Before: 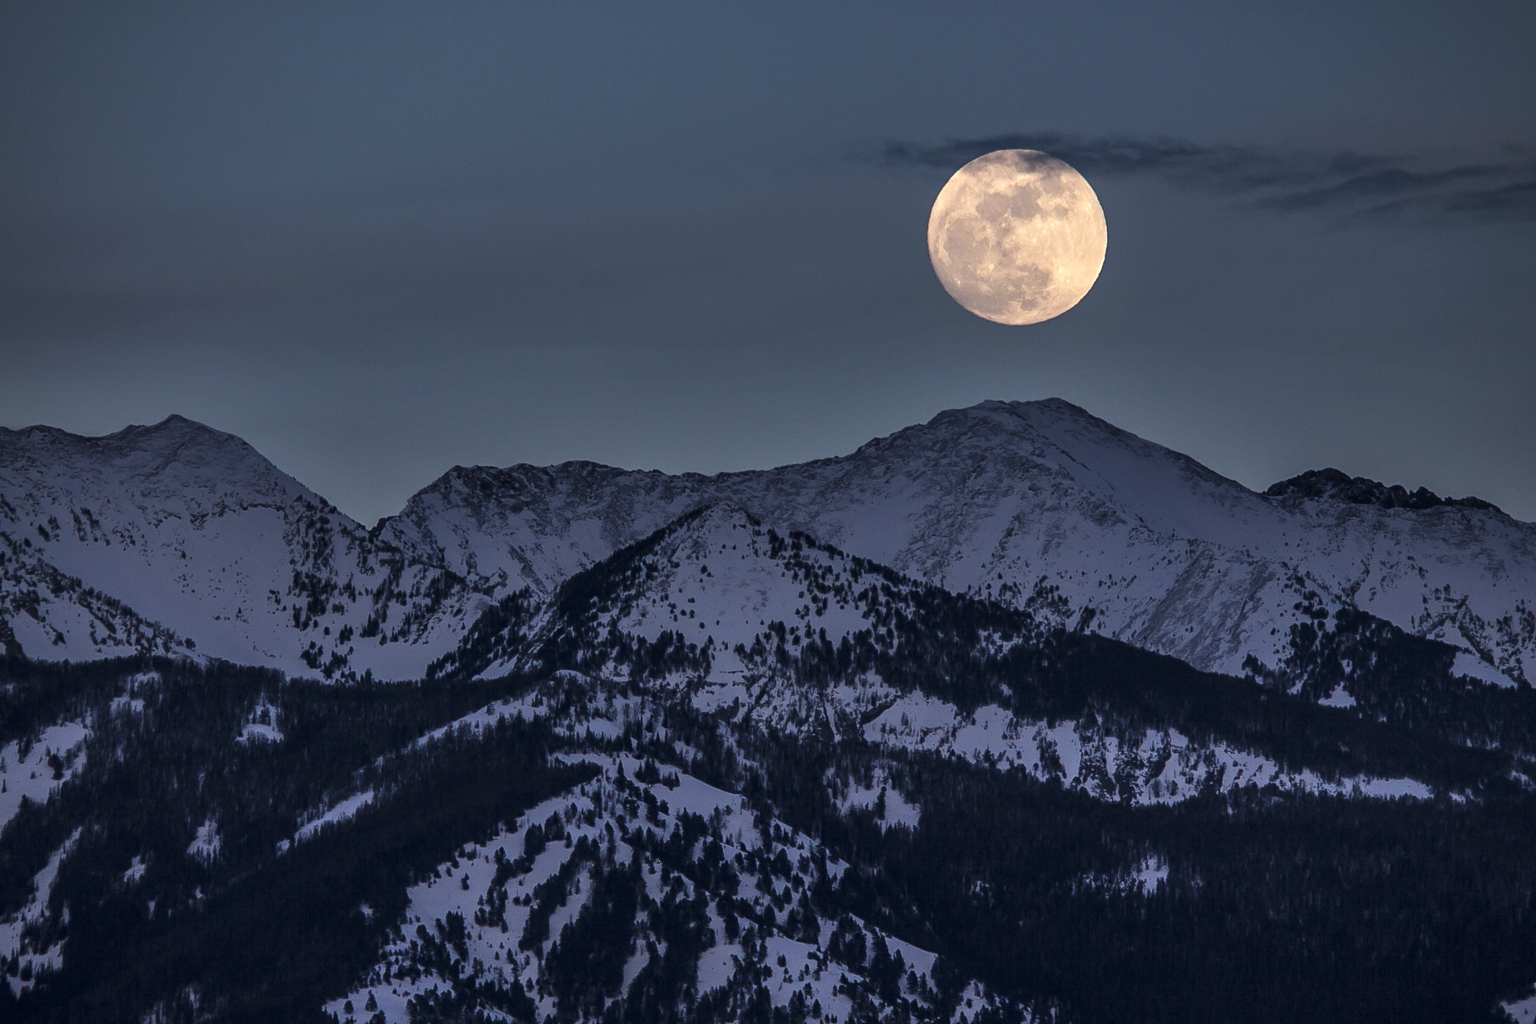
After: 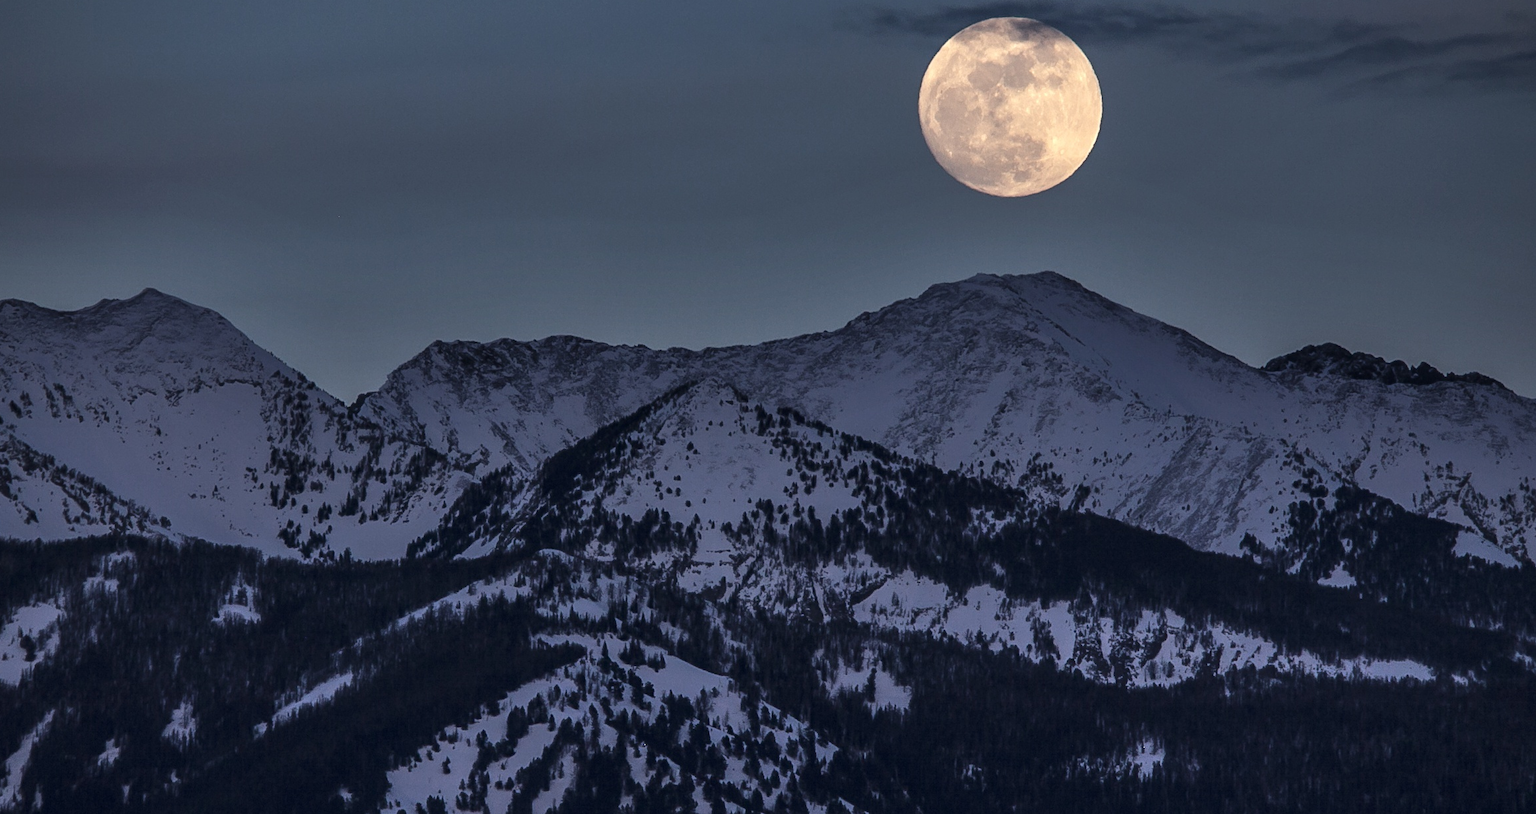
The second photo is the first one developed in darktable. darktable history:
crop and rotate: left 1.866%, top 12.958%, right 0.209%, bottom 9.085%
